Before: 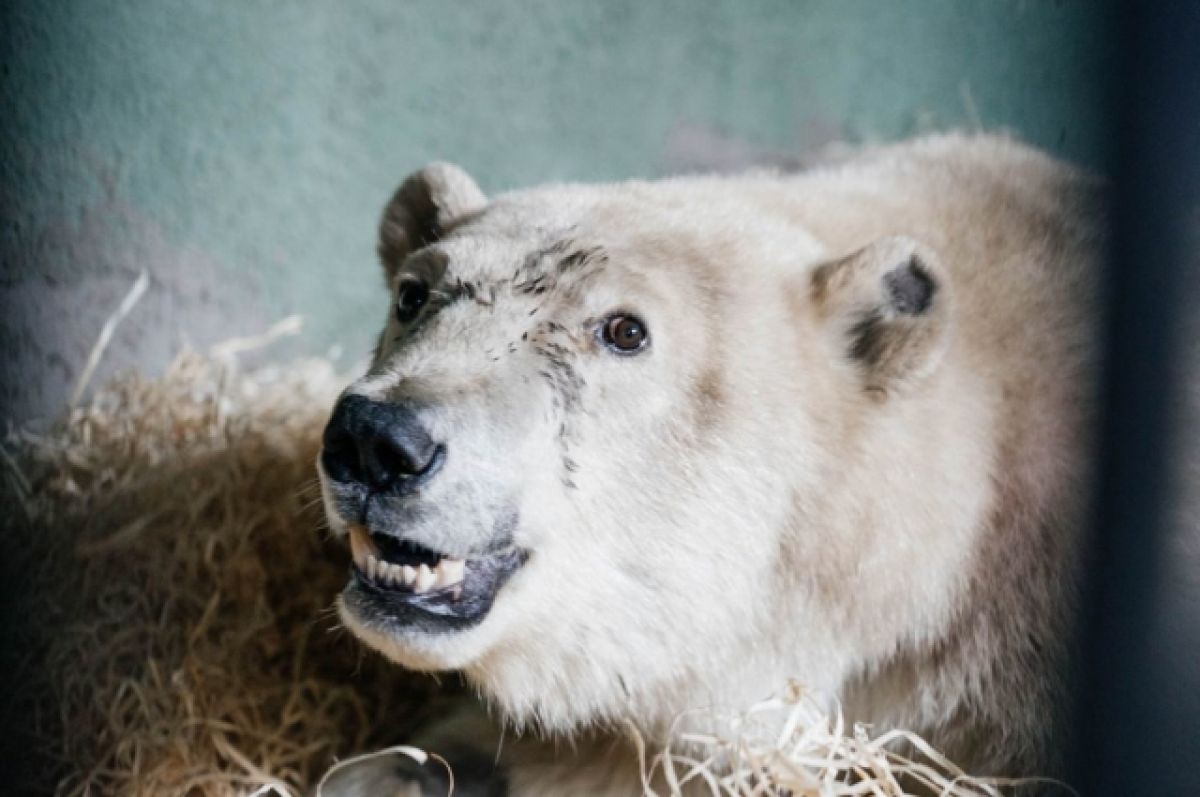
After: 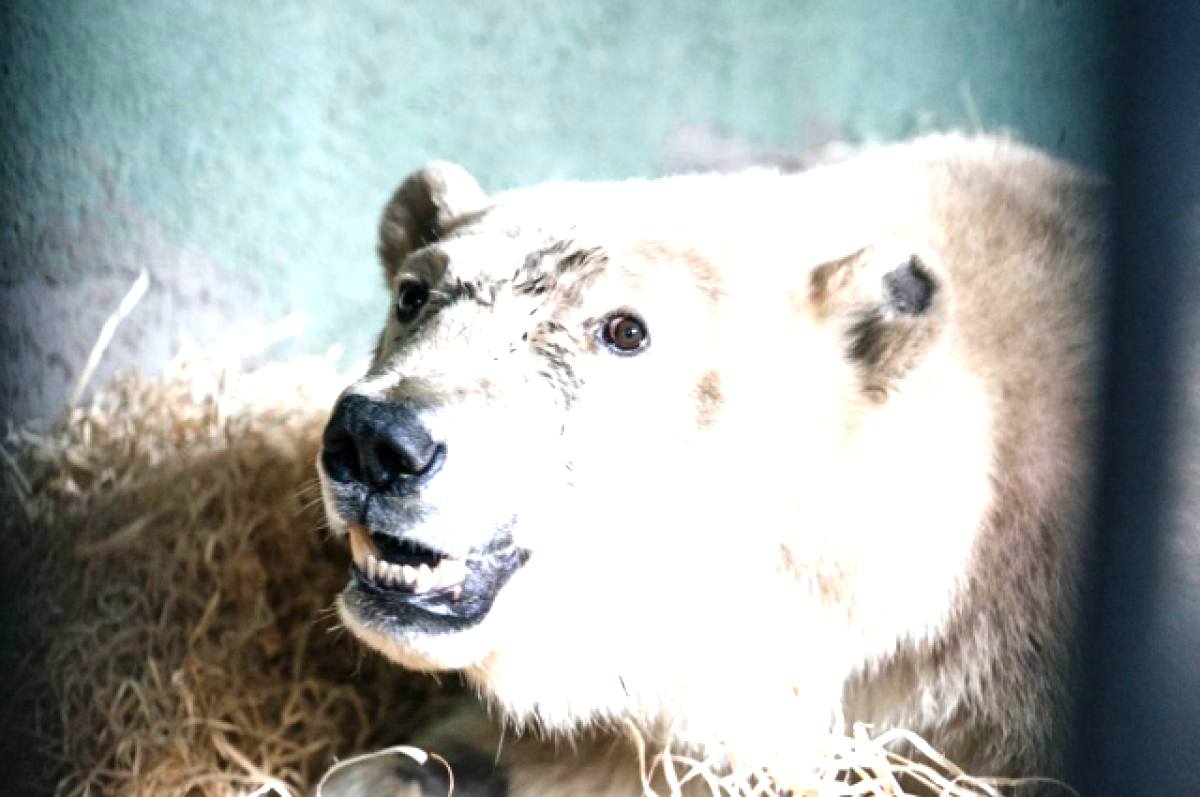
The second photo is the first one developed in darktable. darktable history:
local contrast: mode bilateral grid, contrast 29, coarseness 15, detail 115%, midtone range 0.2
tone equalizer: edges refinement/feathering 500, mask exposure compensation -1.24 EV, preserve details no
exposure: black level correction 0, exposure 1.098 EV, compensate highlight preservation false
